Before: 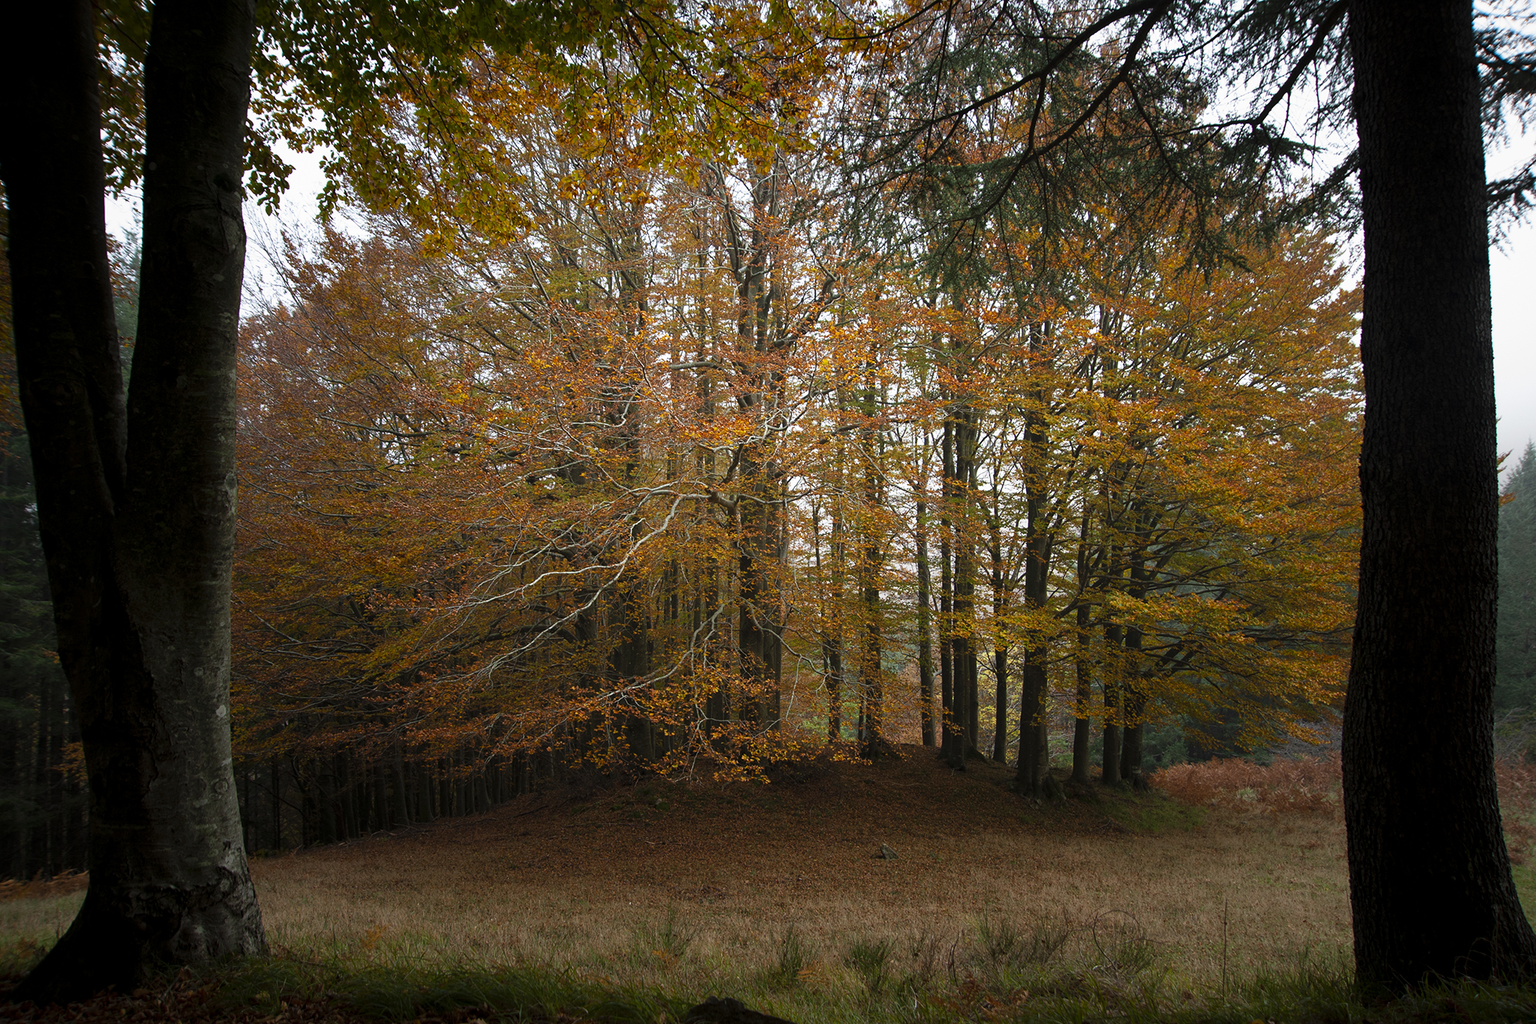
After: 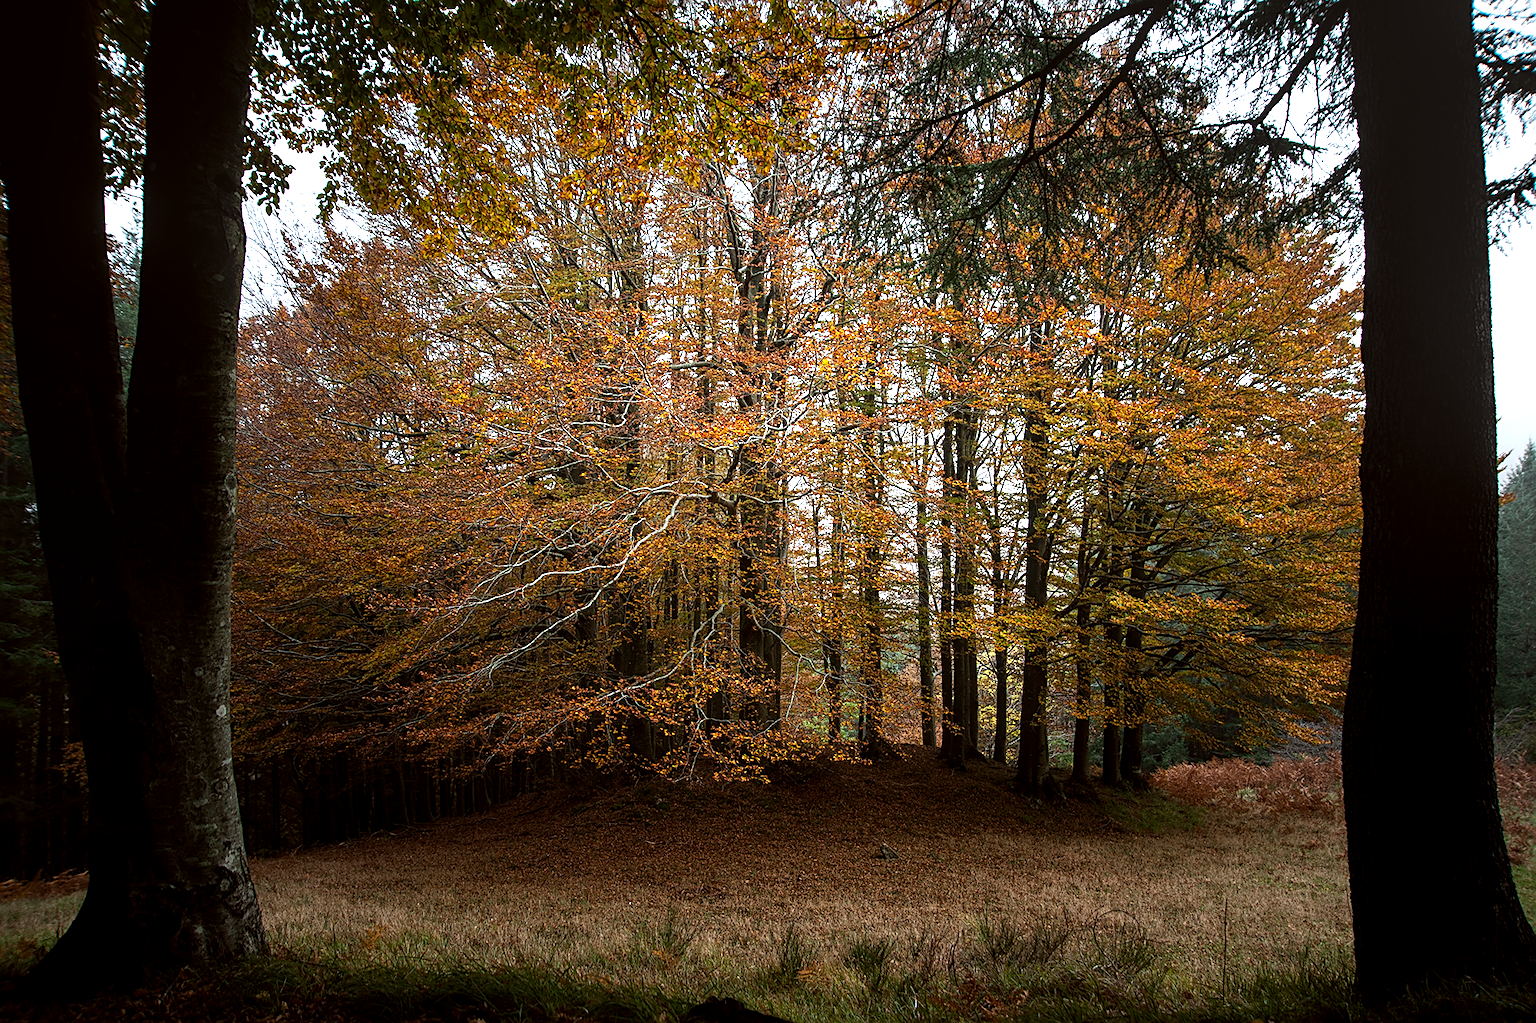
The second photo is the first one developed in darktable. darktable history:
sharpen: on, module defaults
tone equalizer: -8 EV -0.724 EV, -7 EV -0.685 EV, -6 EV -0.639 EV, -5 EV -0.414 EV, -3 EV 0.382 EV, -2 EV 0.6 EV, -1 EV 0.683 EV, +0 EV 0.779 EV, edges refinement/feathering 500, mask exposure compensation -1.57 EV, preserve details no
local contrast: detail 130%
color correction: highlights a* -2.8, highlights b* -2.86, shadows a* 2.22, shadows b* 2.83
